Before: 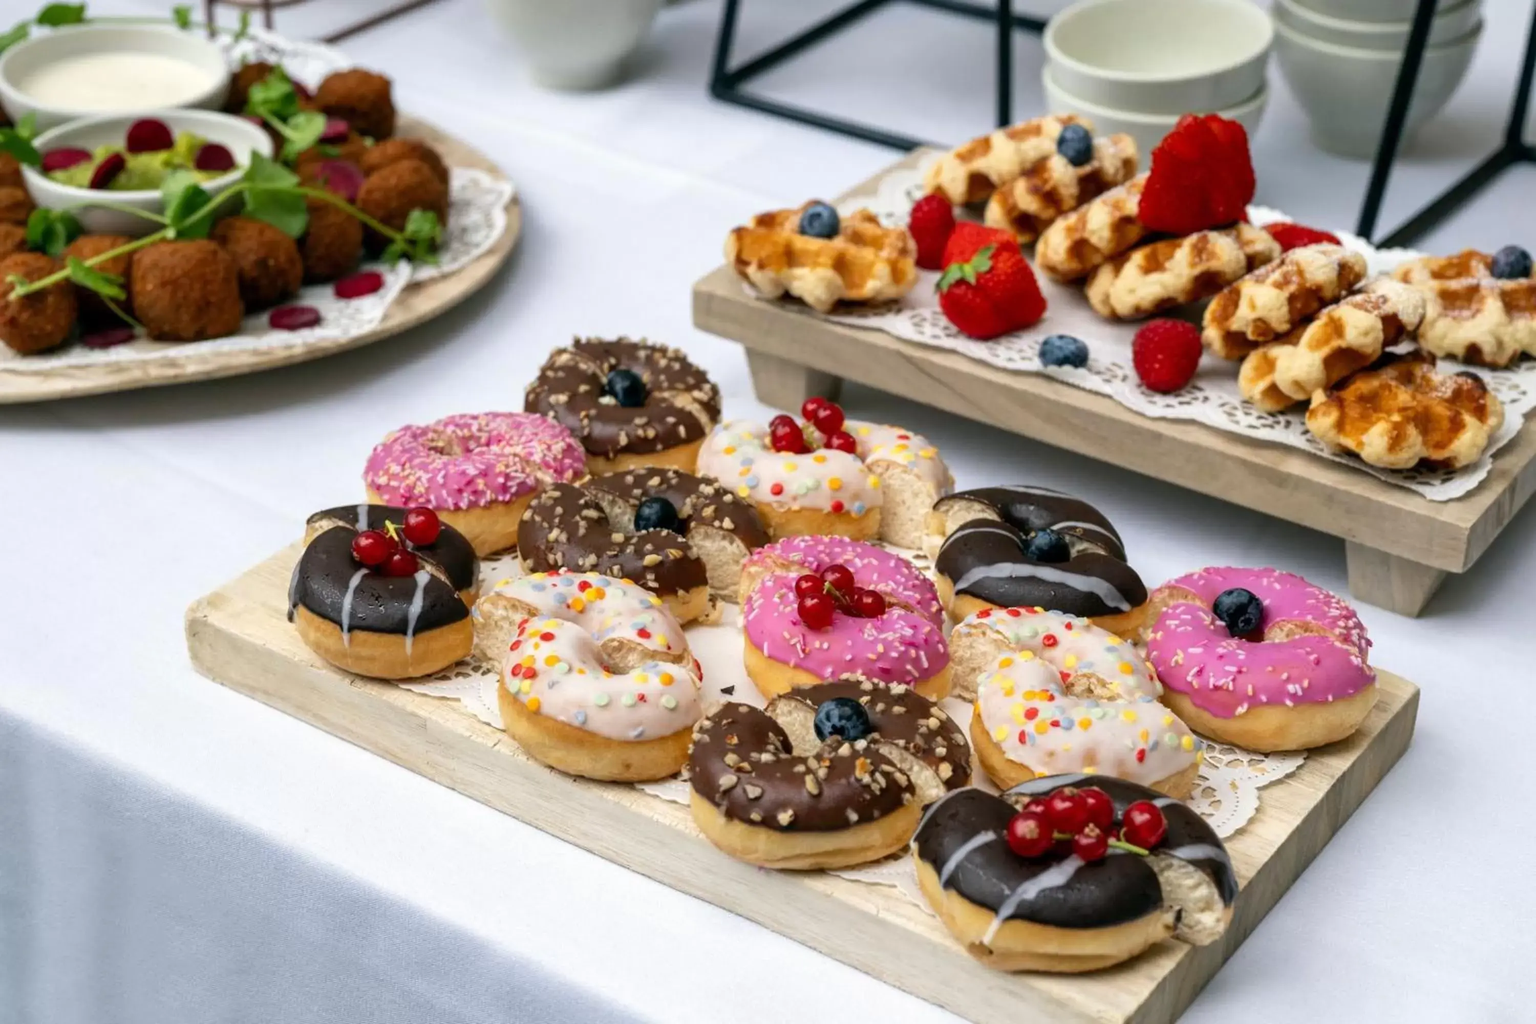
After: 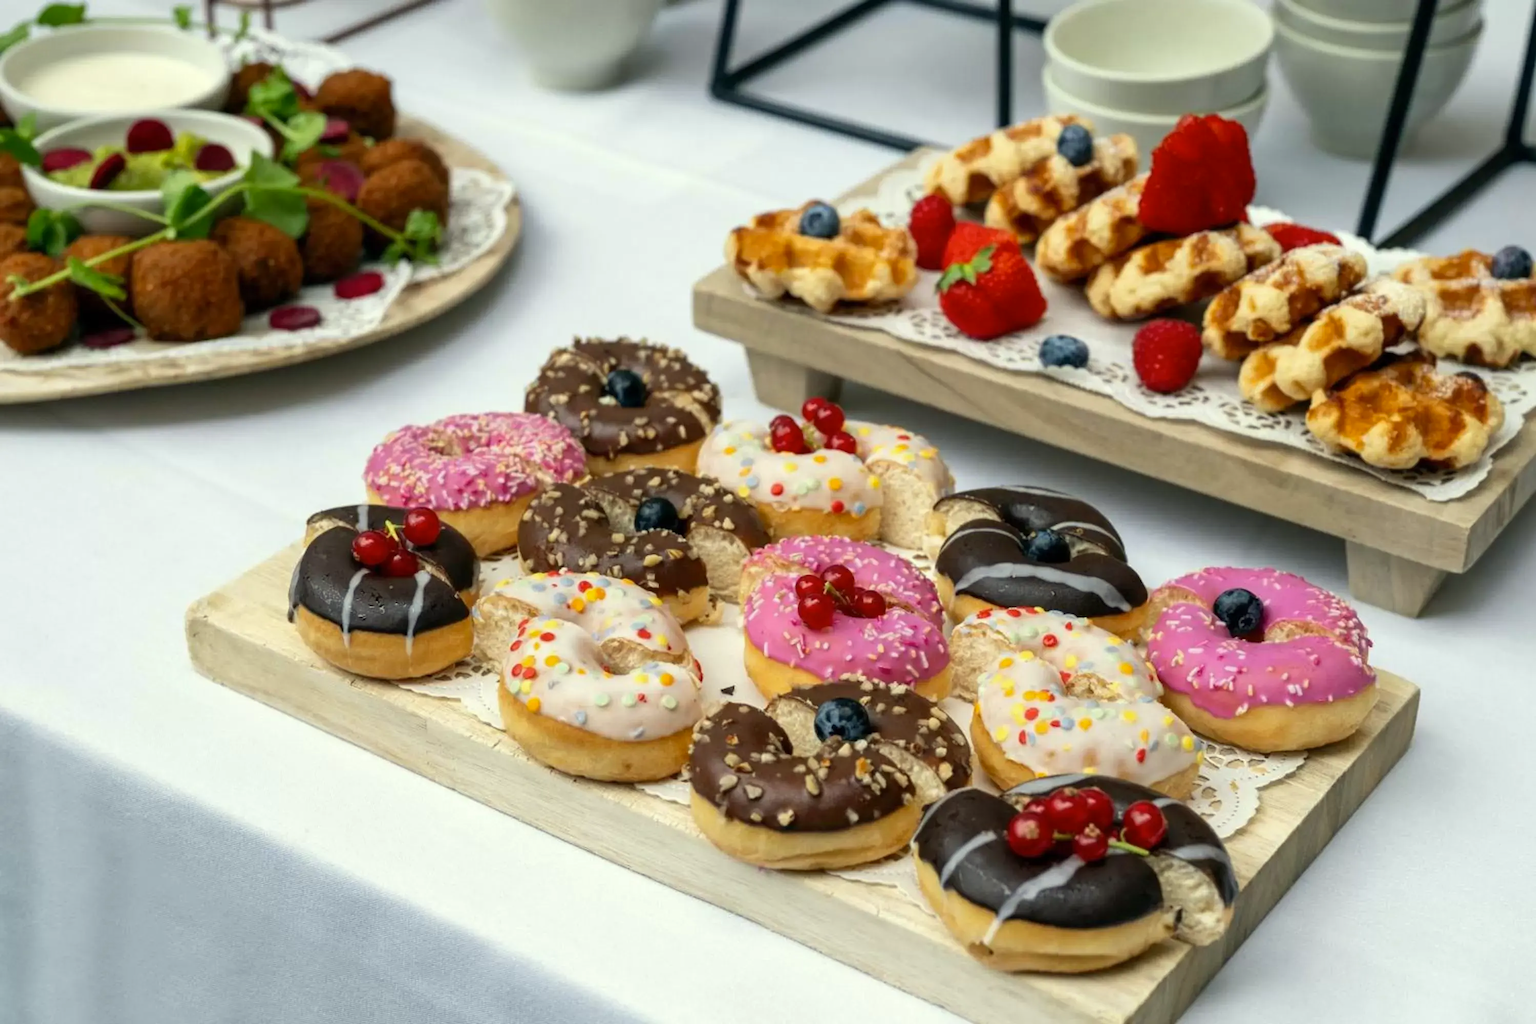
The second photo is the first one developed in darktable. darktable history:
color correction: highlights a* -4.45, highlights b* 6.96
